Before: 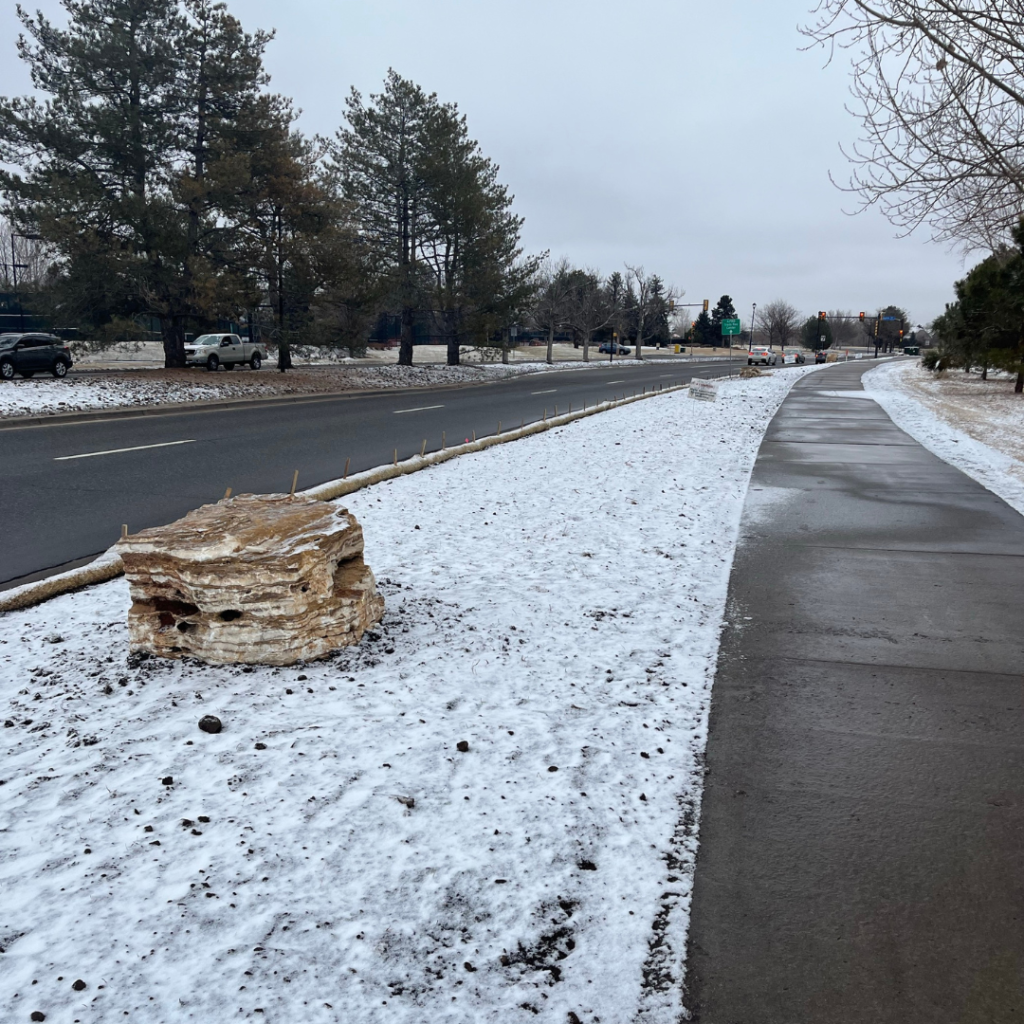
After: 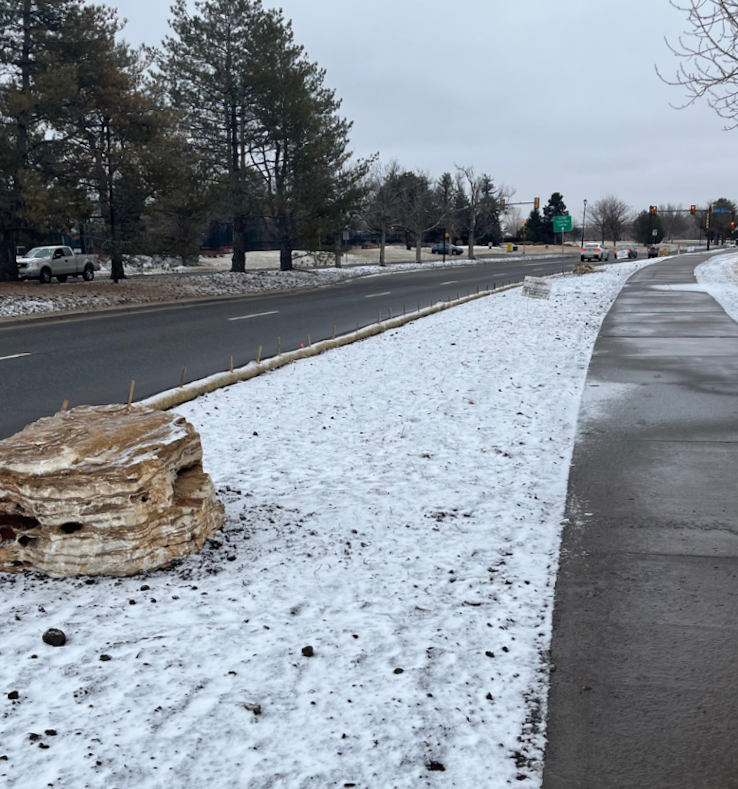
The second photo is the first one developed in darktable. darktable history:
crop and rotate: left 17.046%, top 10.659%, right 12.989%, bottom 14.553%
rotate and perspective: rotation -1.77°, lens shift (horizontal) 0.004, automatic cropping off
